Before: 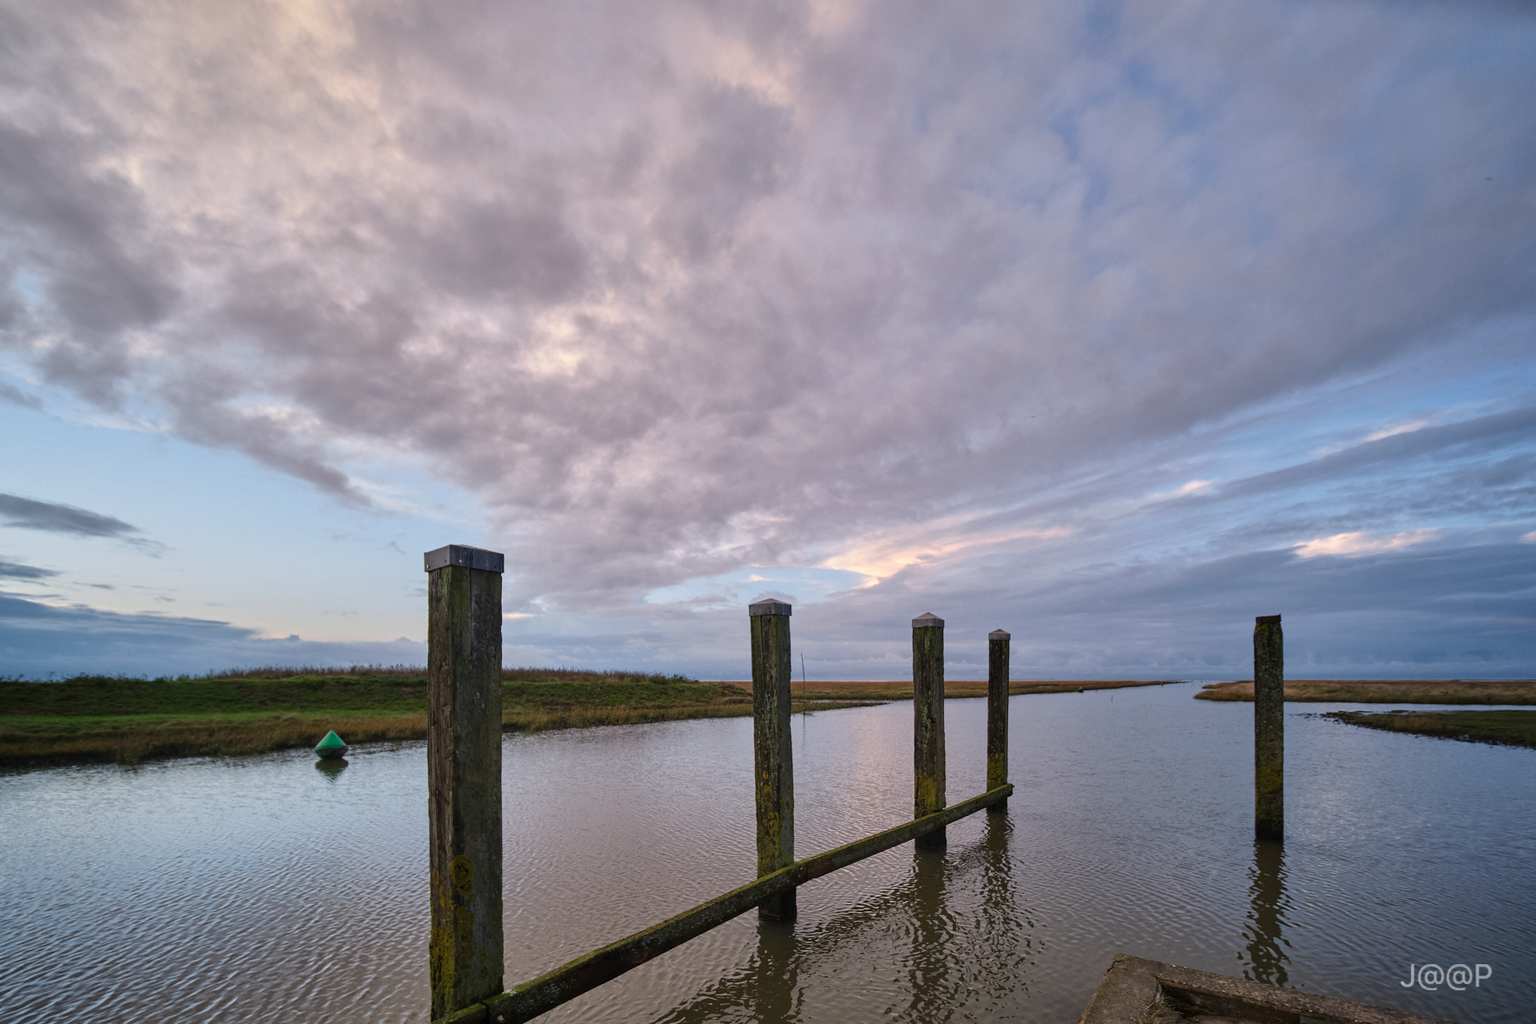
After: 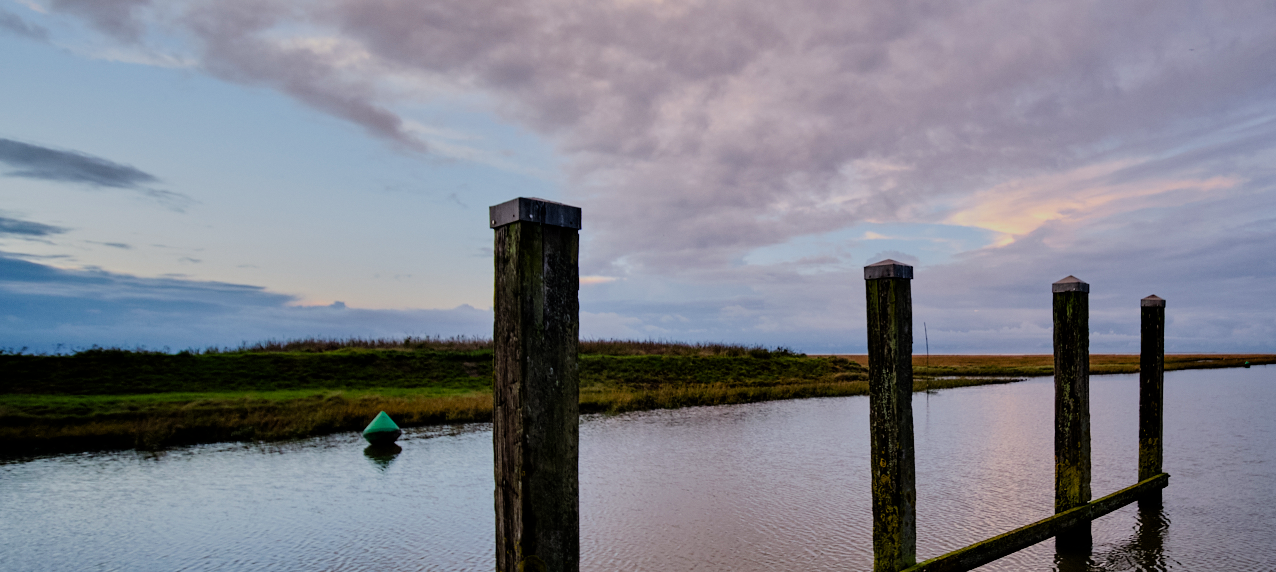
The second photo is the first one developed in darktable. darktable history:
contrast equalizer: octaves 7, y [[0.6 ×6], [0.55 ×6], [0 ×6], [0 ×6], [0 ×6]], mix 0.53
color balance rgb: perceptual saturation grading › global saturation 25%, global vibrance 20%
crop: top 36.498%, right 27.964%, bottom 14.995%
filmic rgb: black relative exposure -6.82 EV, white relative exposure 5.89 EV, hardness 2.71
